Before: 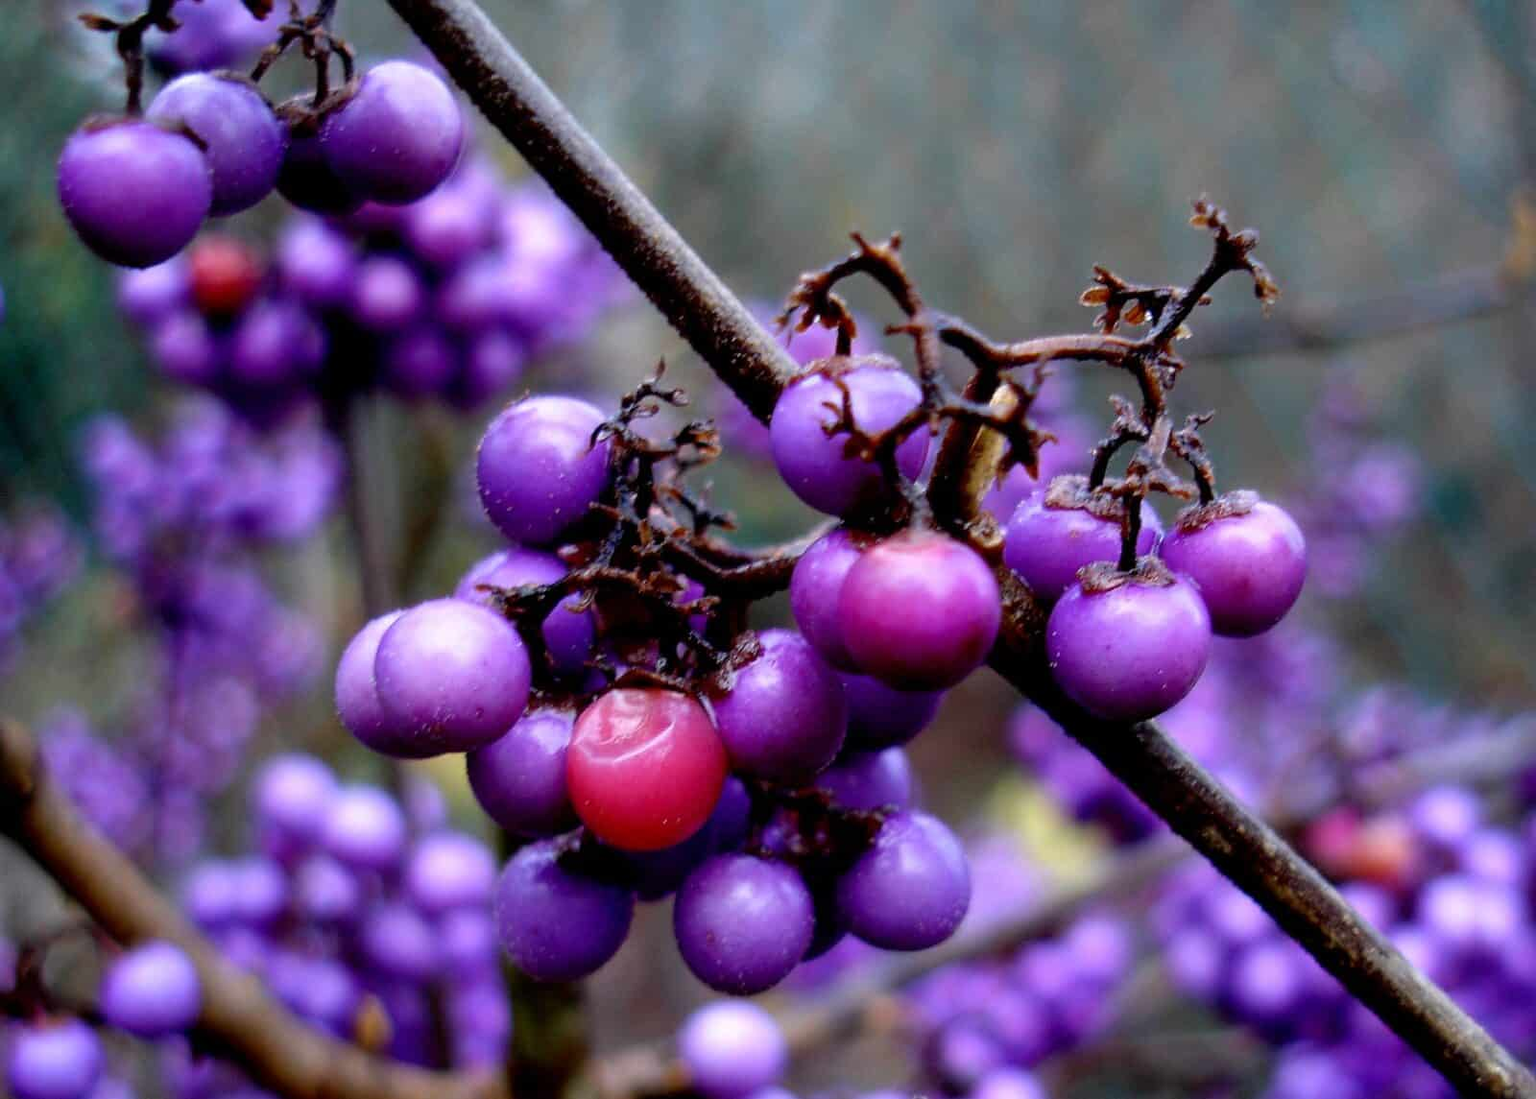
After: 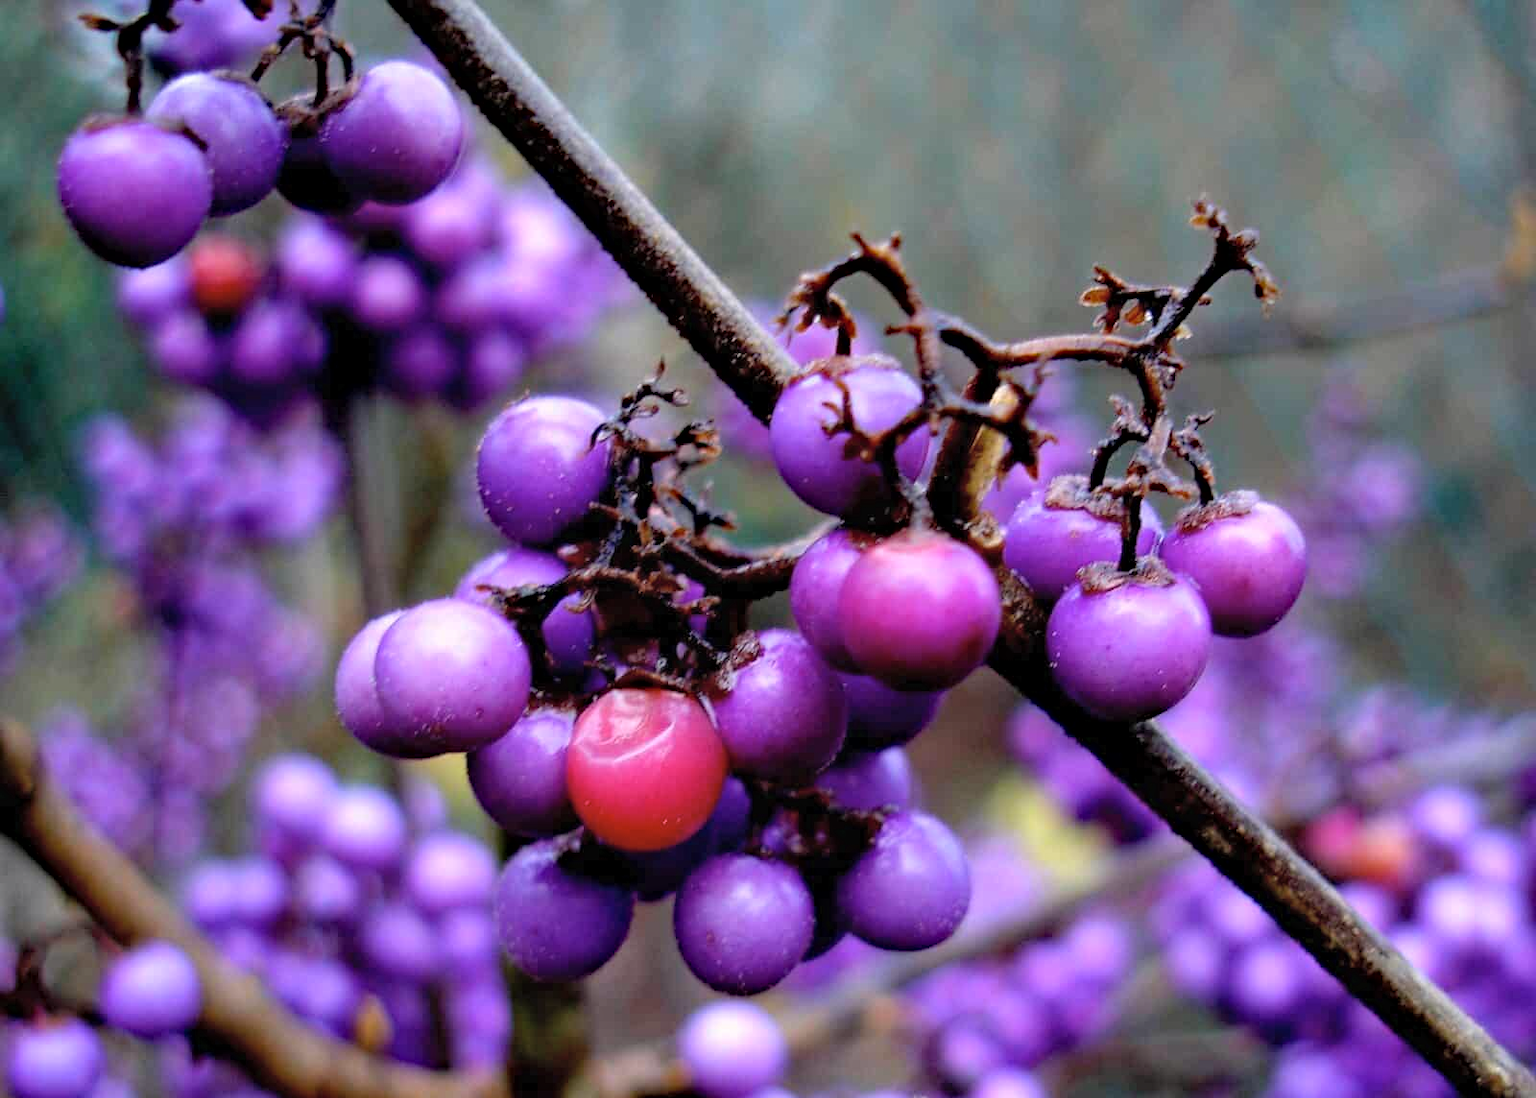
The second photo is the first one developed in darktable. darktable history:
crop: bottom 0.071%
contrast brightness saturation: brightness 0.13
haze removal: adaptive false
white balance: red 1.009, blue 0.985
